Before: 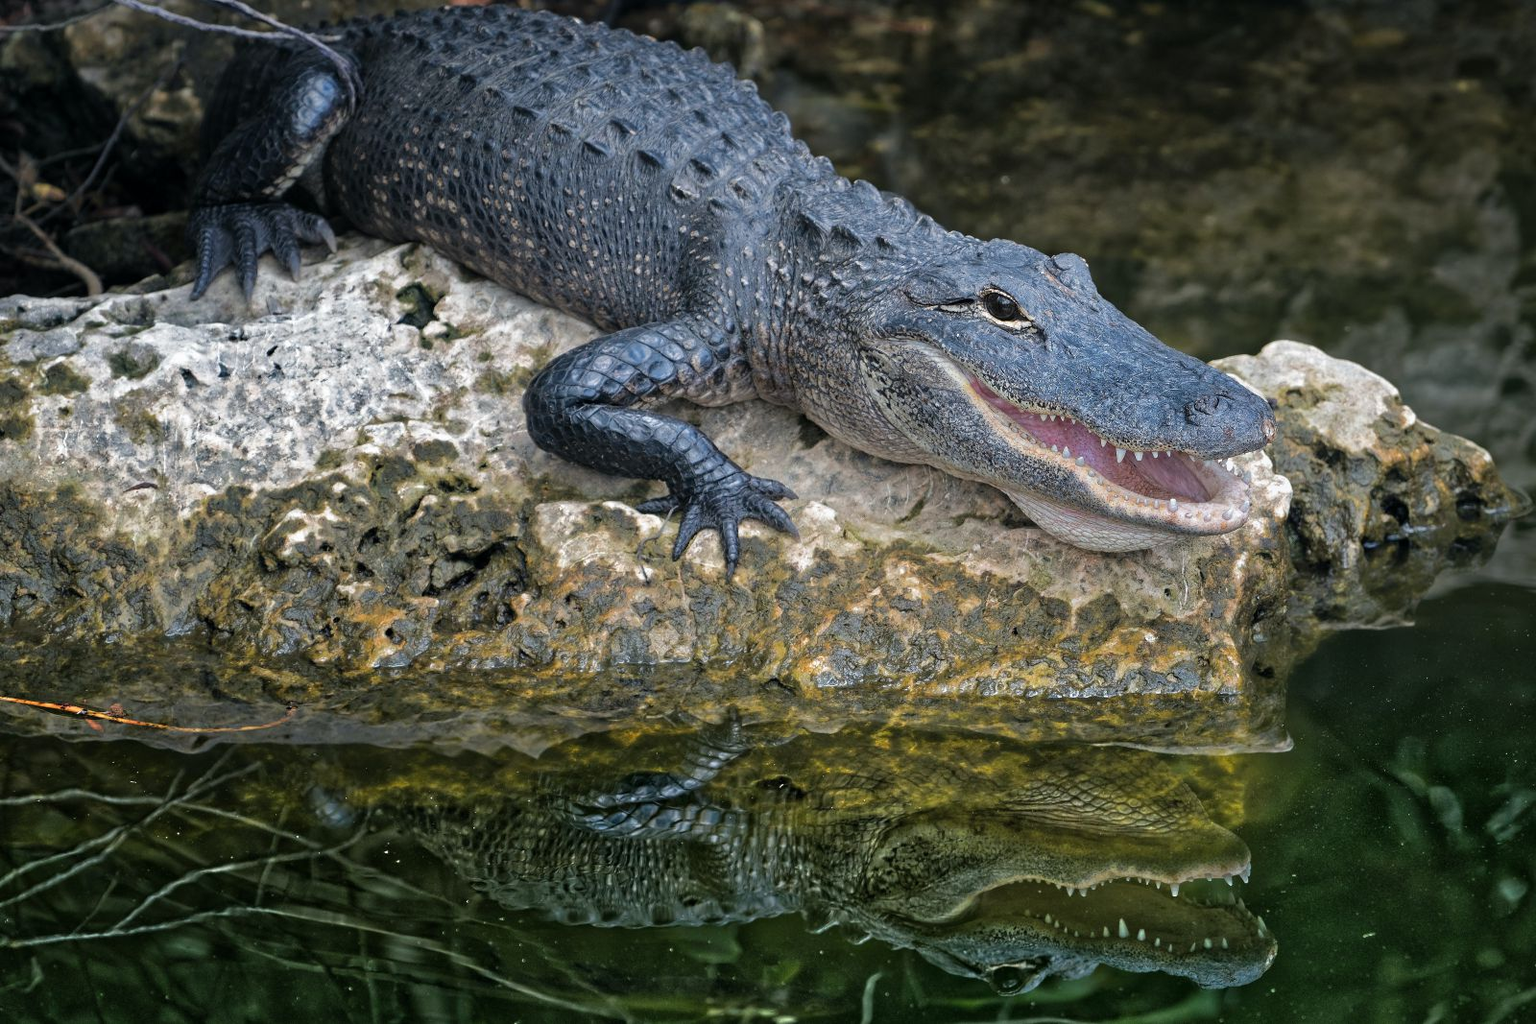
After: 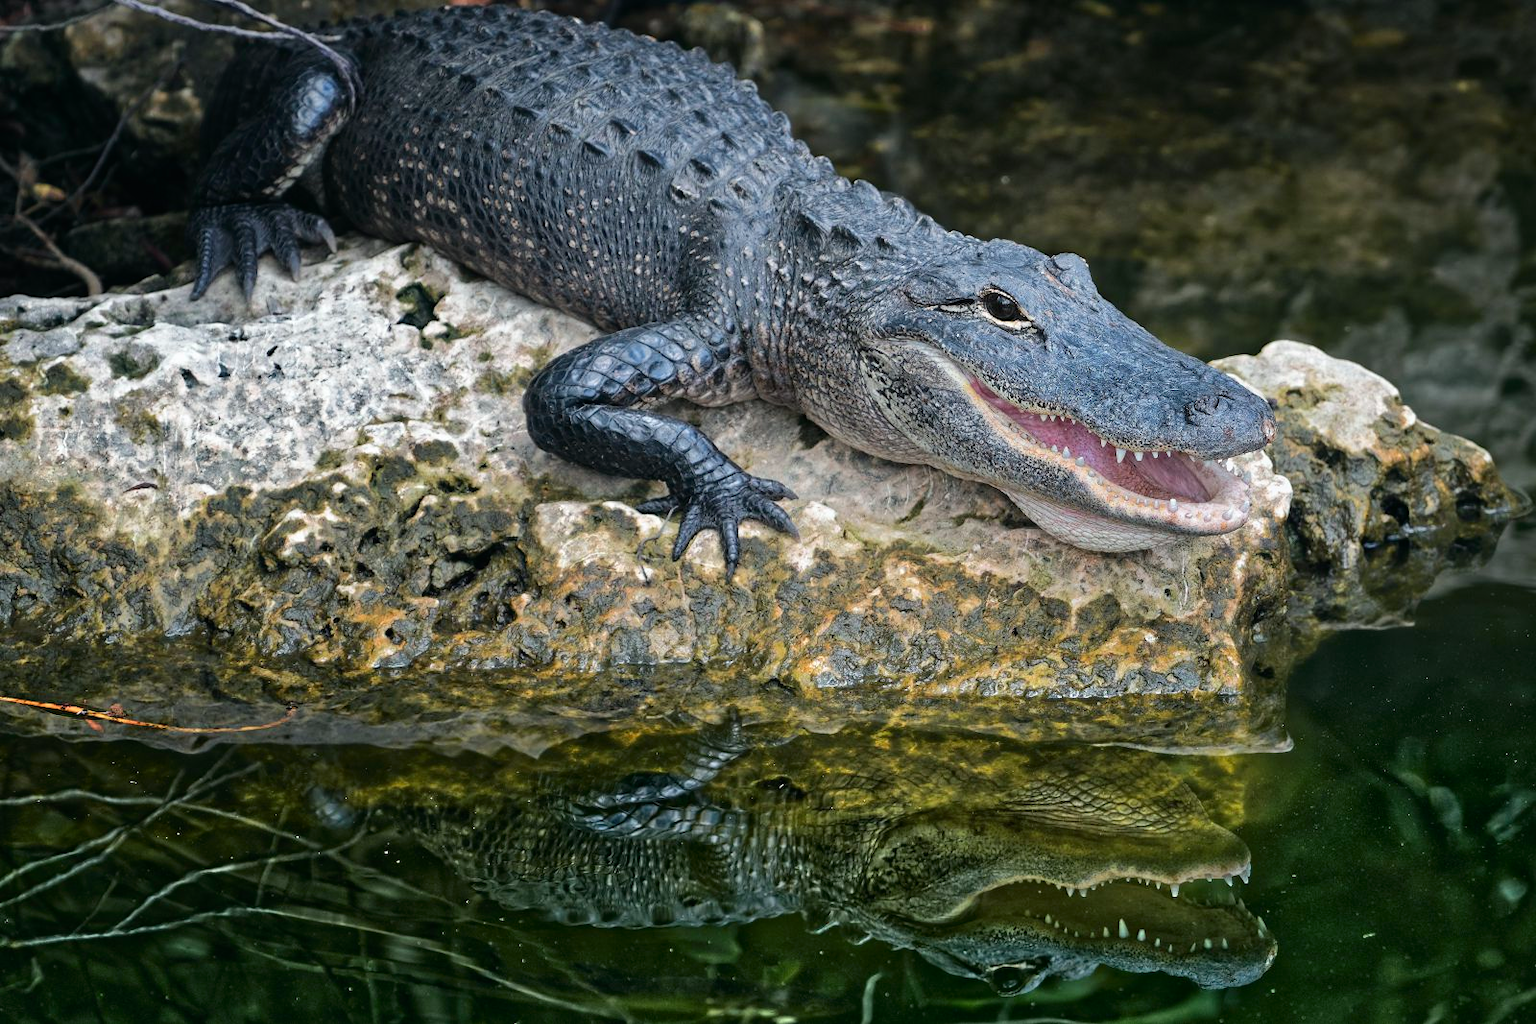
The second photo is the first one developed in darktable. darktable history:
tone curve: curves: ch0 [(0, 0.01) (0.037, 0.032) (0.131, 0.108) (0.275, 0.258) (0.483, 0.512) (0.61, 0.661) (0.696, 0.742) (0.792, 0.834) (0.911, 0.936) (0.997, 0.995)]; ch1 [(0, 0) (0.308, 0.29) (0.425, 0.411) (0.503, 0.502) (0.551, 0.563) (0.683, 0.706) (0.746, 0.77) (1, 1)]; ch2 [(0, 0) (0.246, 0.233) (0.36, 0.352) (0.415, 0.415) (0.485, 0.487) (0.502, 0.502) (0.525, 0.523) (0.545, 0.552) (0.587, 0.6) (0.636, 0.652) (0.711, 0.729) (0.845, 0.855) (0.998, 0.977)], color space Lab, independent channels, preserve colors none
